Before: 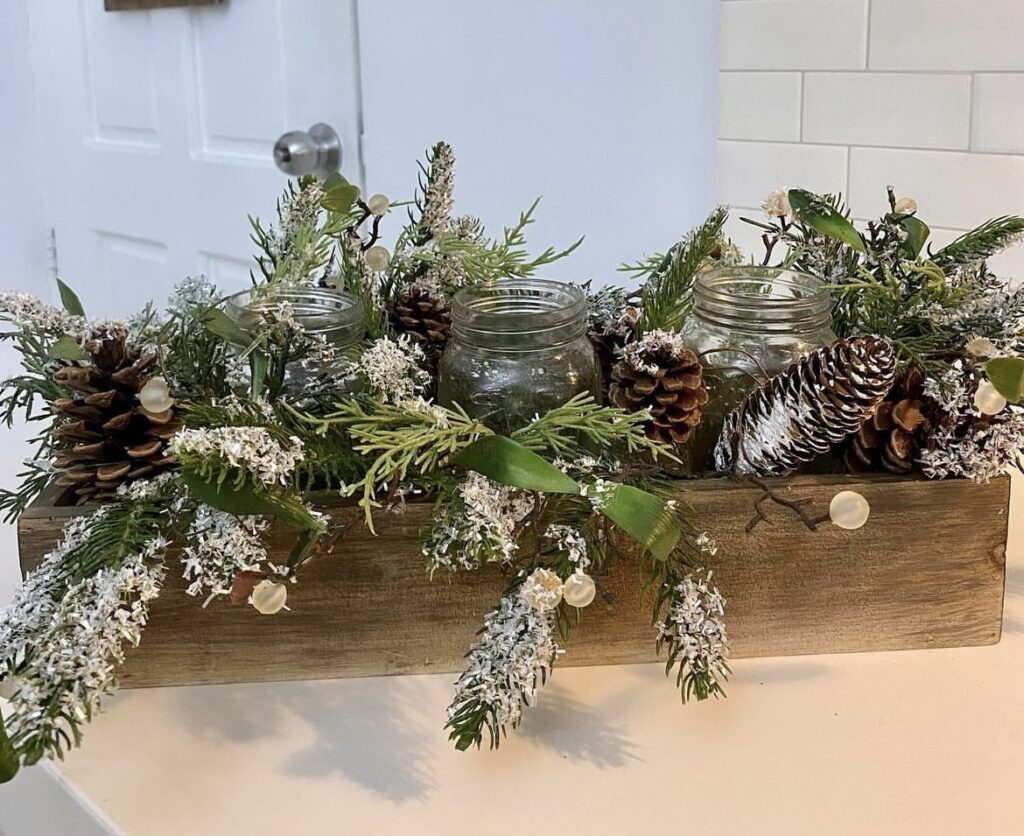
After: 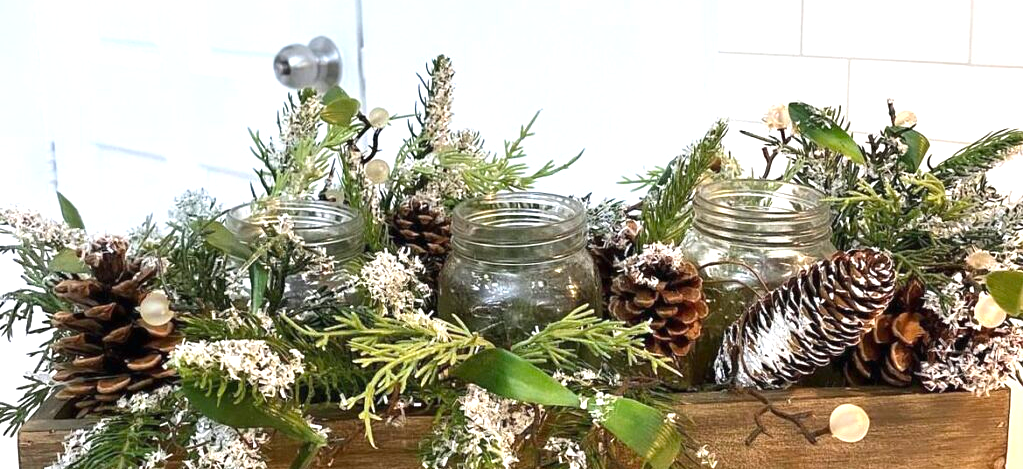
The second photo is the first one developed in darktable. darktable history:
crop and rotate: top 10.605%, bottom 33.274%
exposure: black level correction 0, exposure 0.95 EV, compensate exposure bias true, compensate highlight preservation false
